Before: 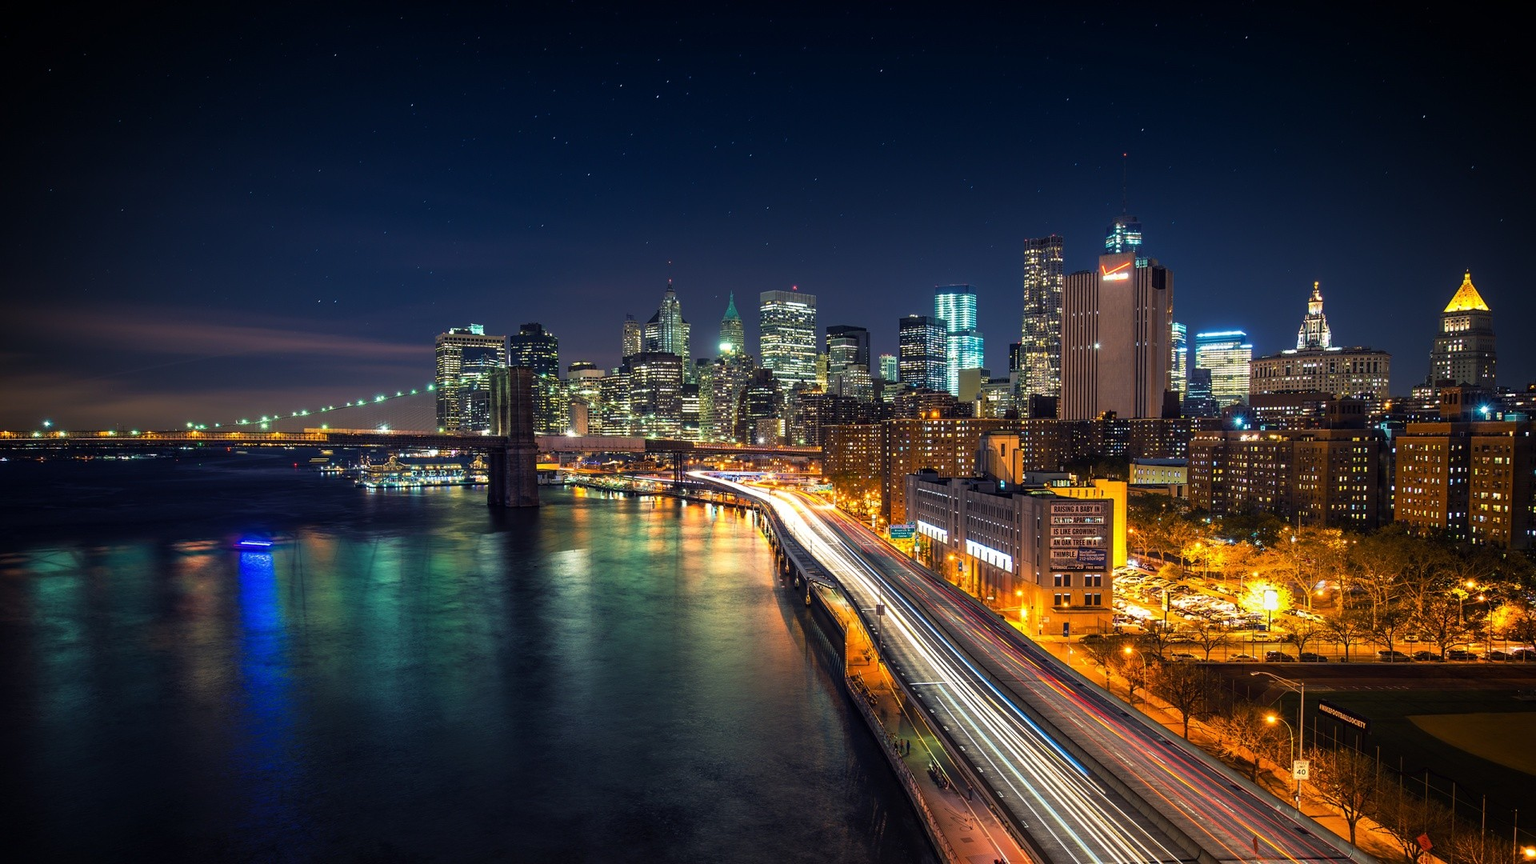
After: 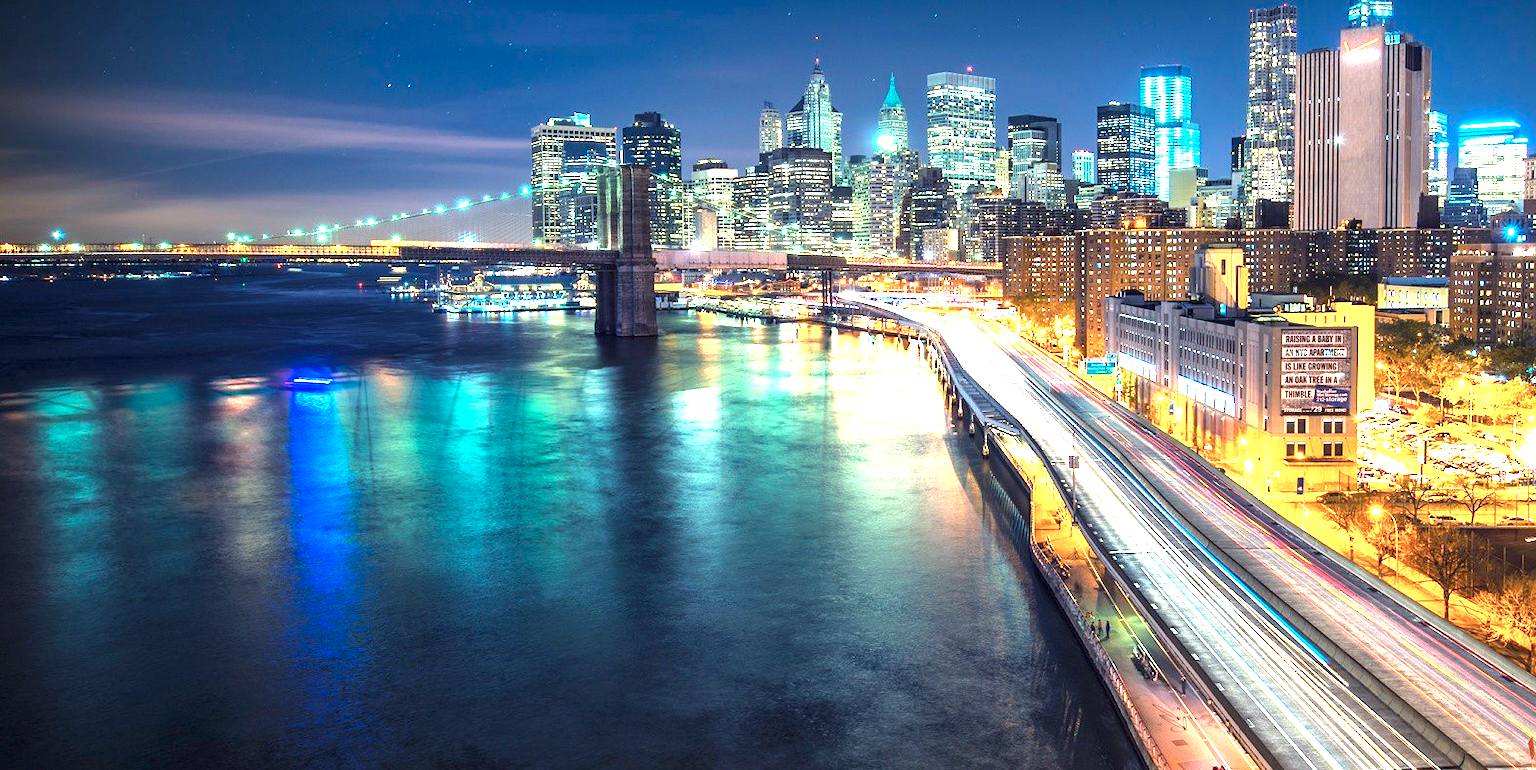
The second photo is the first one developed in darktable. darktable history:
exposure: exposure 2.187 EV, compensate highlight preservation false
crop: top 26.767%, right 18.021%
local contrast: mode bilateral grid, contrast 20, coarseness 50, detail 119%, midtone range 0.2
color correction: highlights a* -11.8, highlights b* -15.63
